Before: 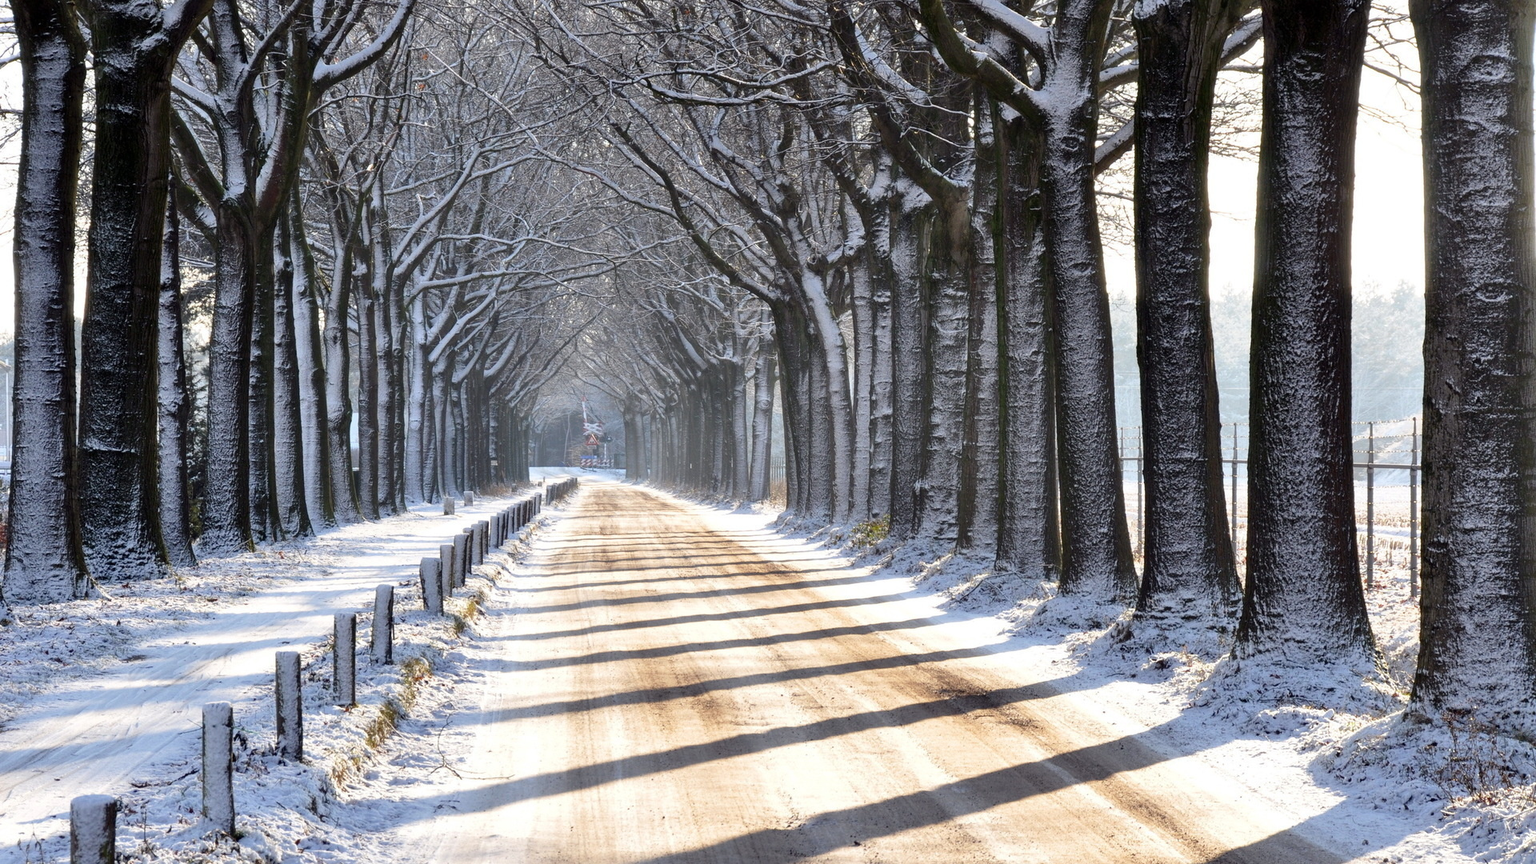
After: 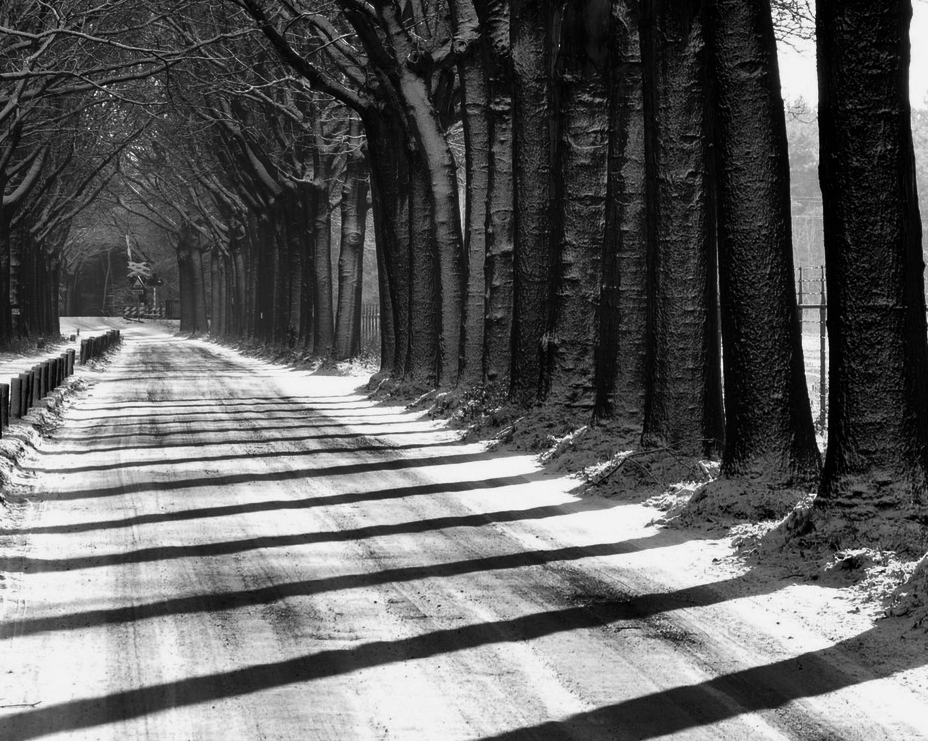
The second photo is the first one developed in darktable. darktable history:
crop: left 31.375%, top 24.778%, right 20.261%, bottom 6.528%
contrast brightness saturation: contrast -0.037, brightness -0.592, saturation -0.998
